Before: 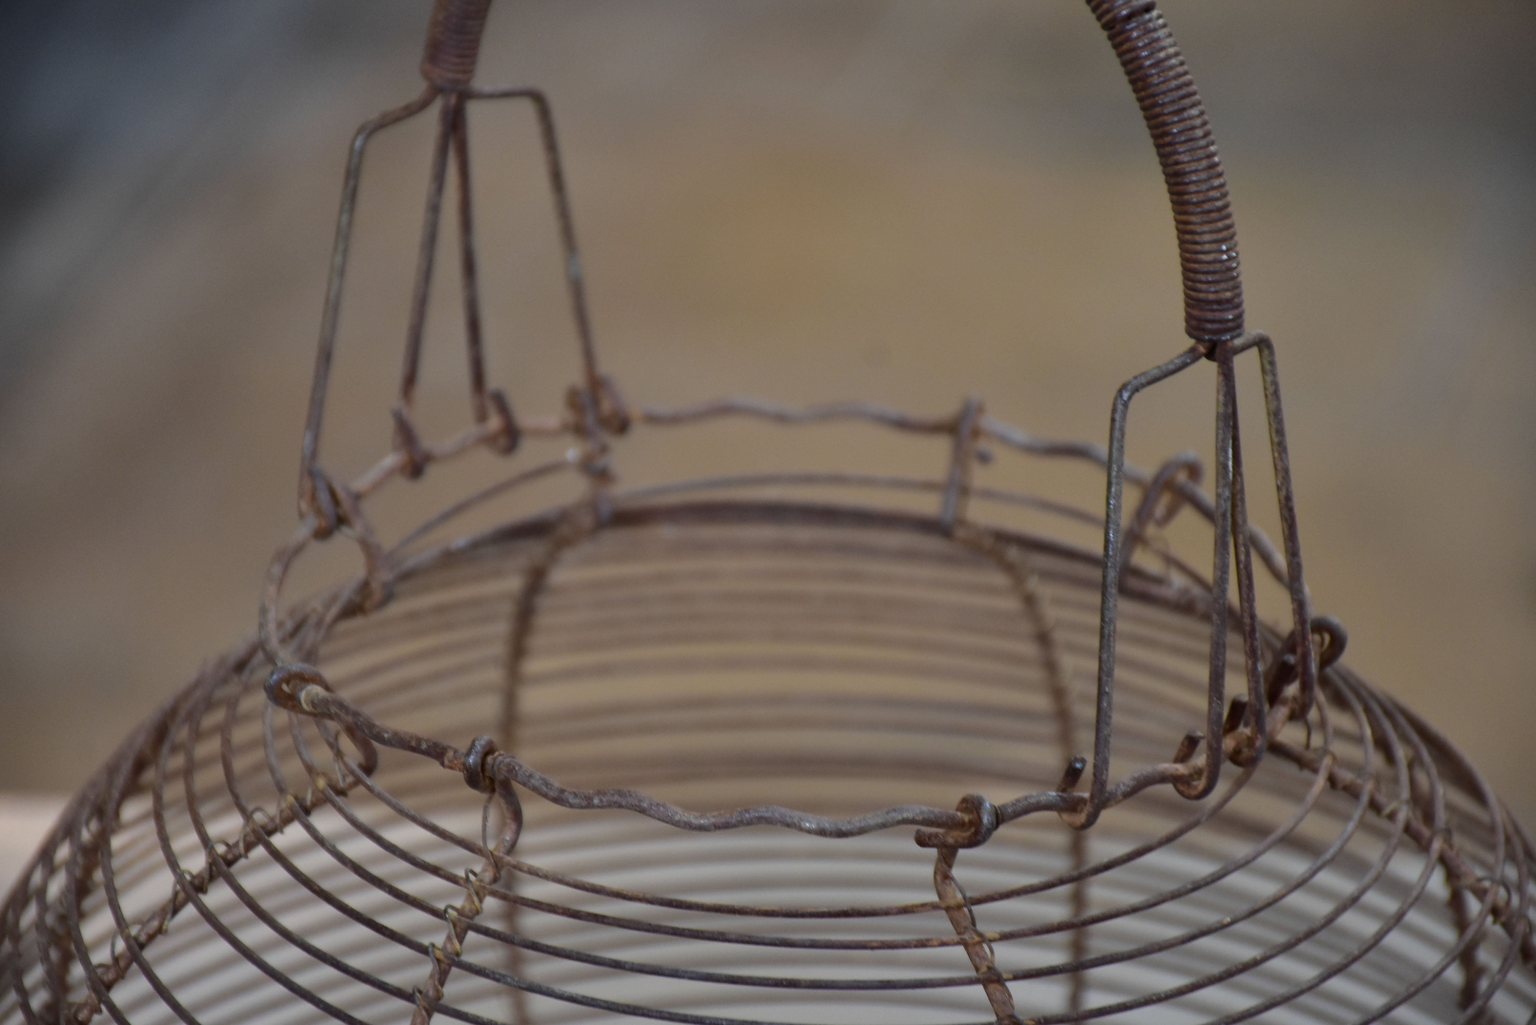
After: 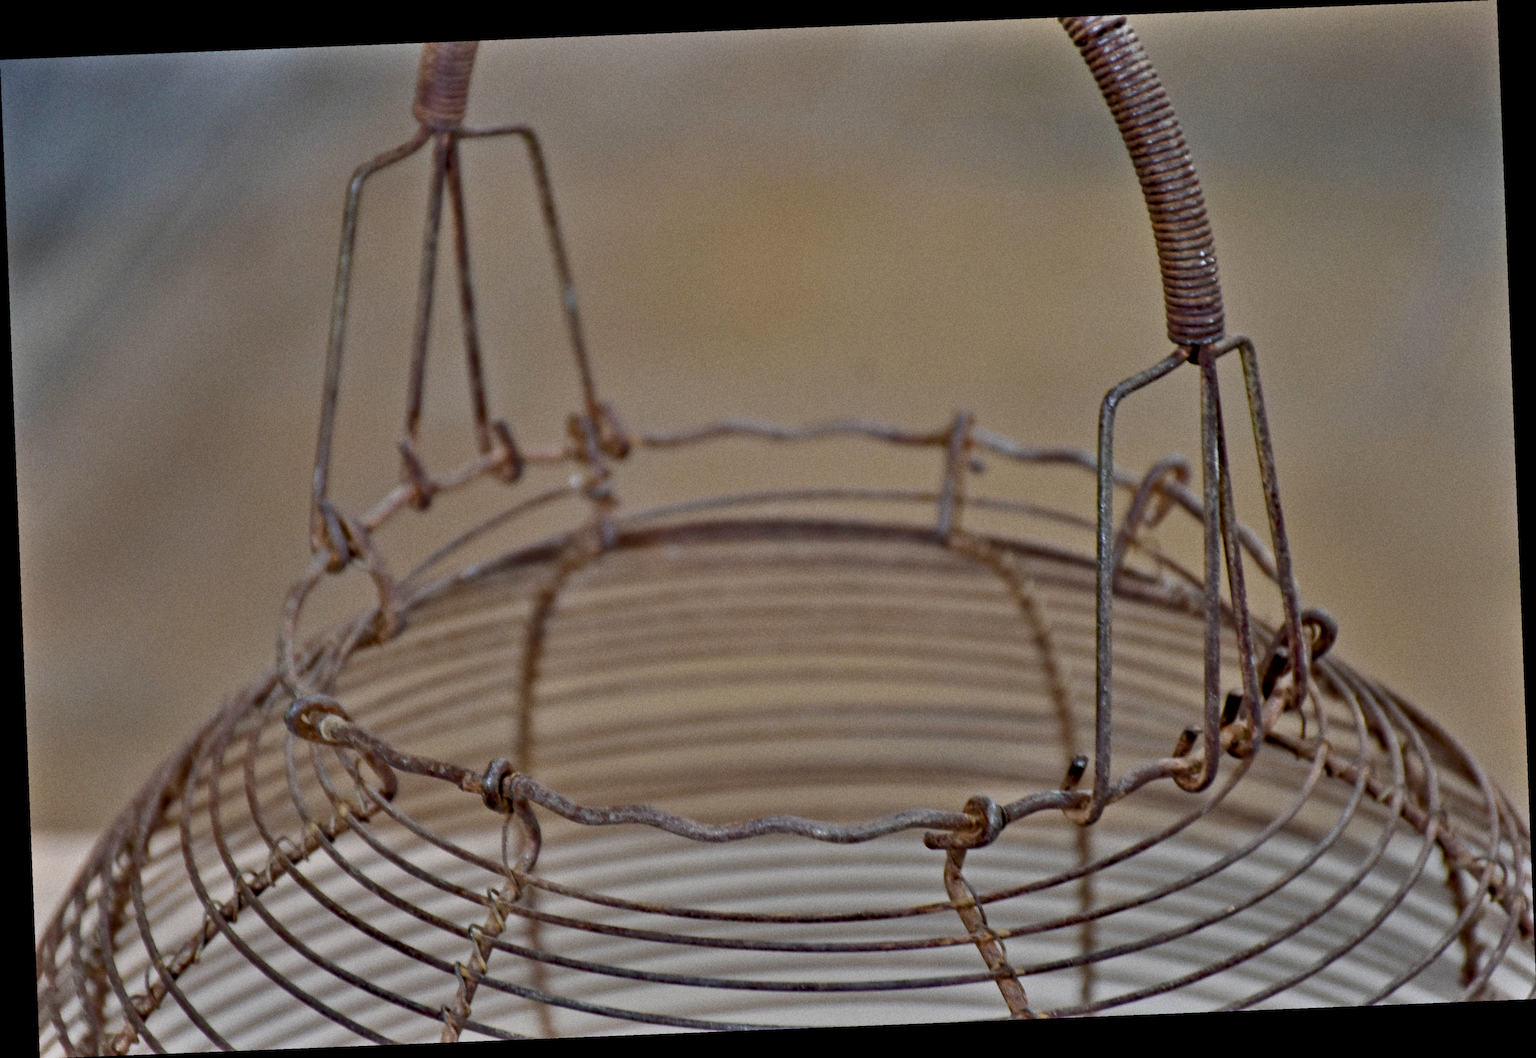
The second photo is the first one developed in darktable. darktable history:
rotate and perspective: rotation -2.29°, automatic cropping off
shadows and highlights: radius 133.83, soften with gaussian
color balance rgb: shadows lift › chroma 1%, shadows lift › hue 113°, highlights gain › chroma 0.2%, highlights gain › hue 333°, perceptual saturation grading › global saturation 20%, perceptual saturation grading › highlights -50%, perceptual saturation grading › shadows 25%, contrast -20%
grain: on, module defaults
contrast equalizer: y [[0.511, 0.558, 0.631, 0.632, 0.559, 0.512], [0.5 ×6], [0.507, 0.559, 0.627, 0.644, 0.647, 0.647], [0 ×6], [0 ×6]]
